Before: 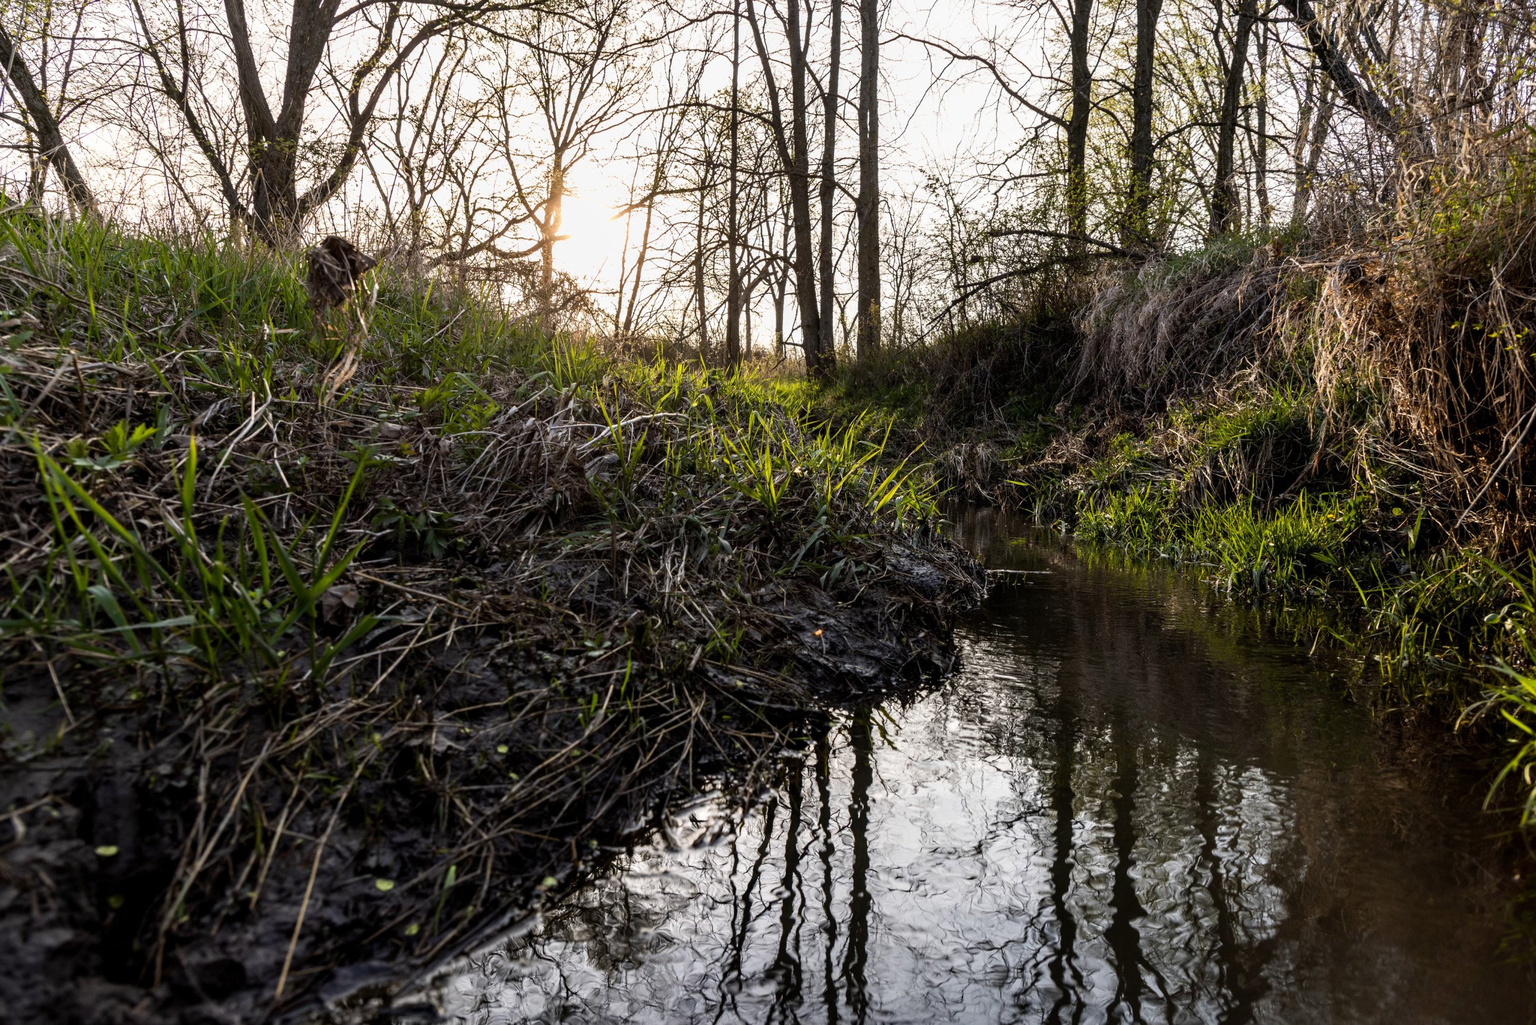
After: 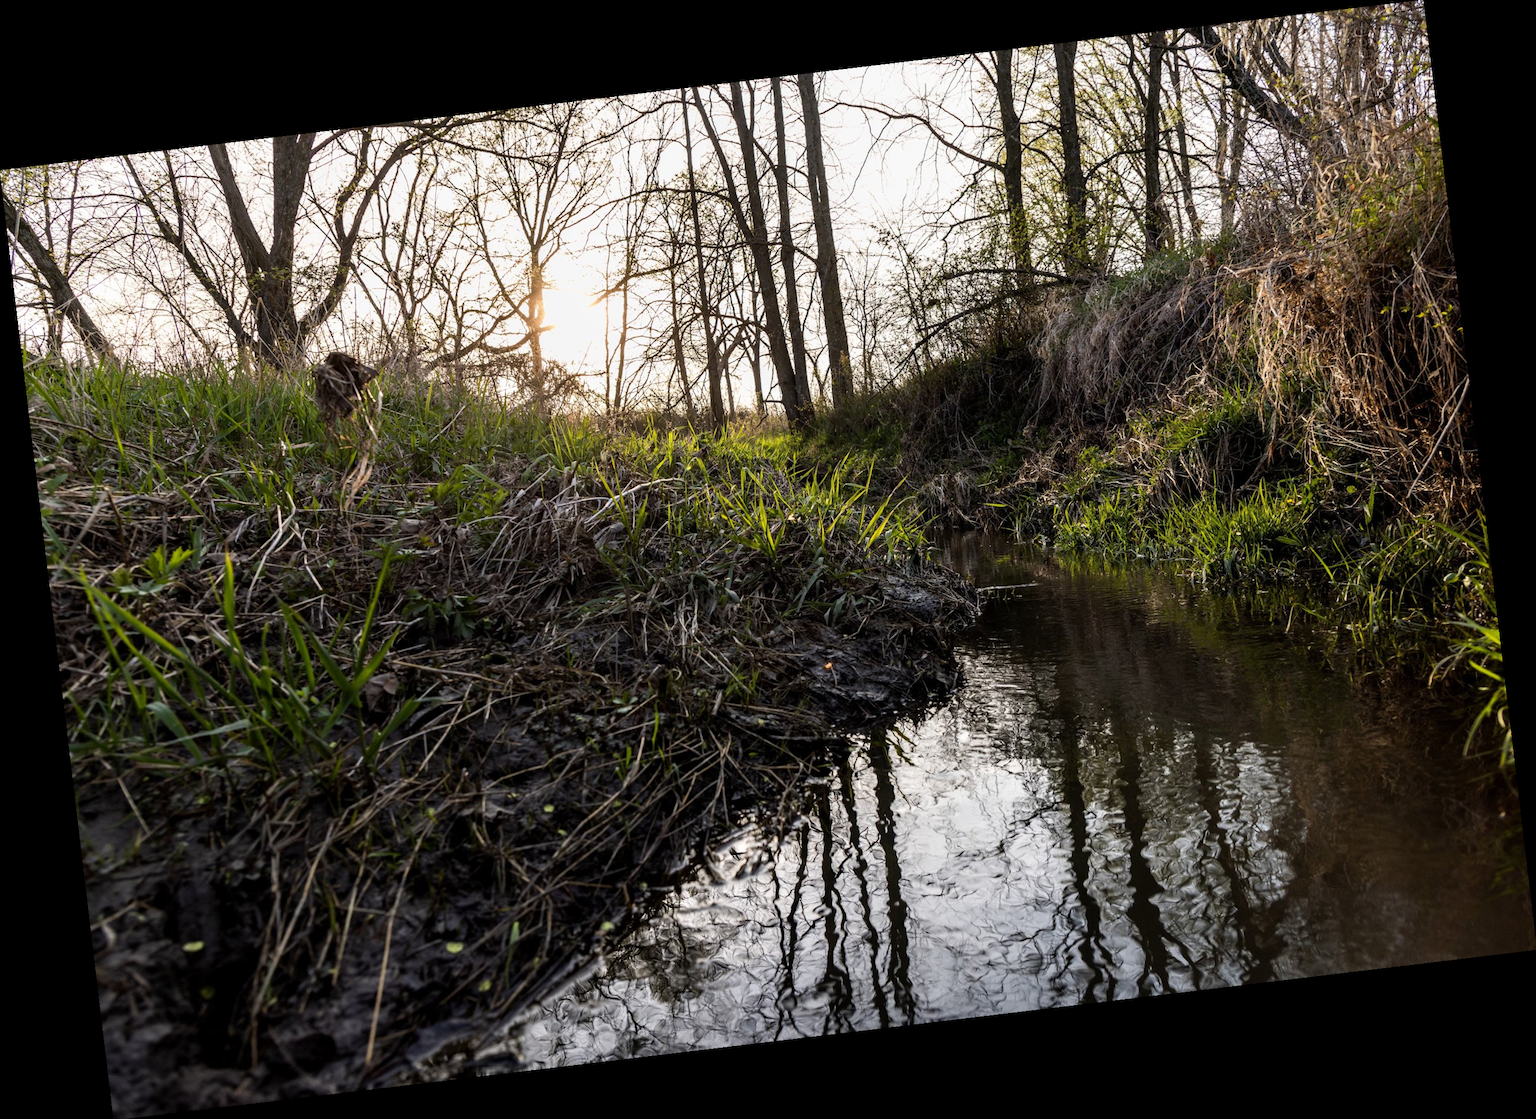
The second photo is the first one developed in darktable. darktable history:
tone equalizer: on, module defaults
rotate and perspective: rotation -6.83°, automatic cropping off
